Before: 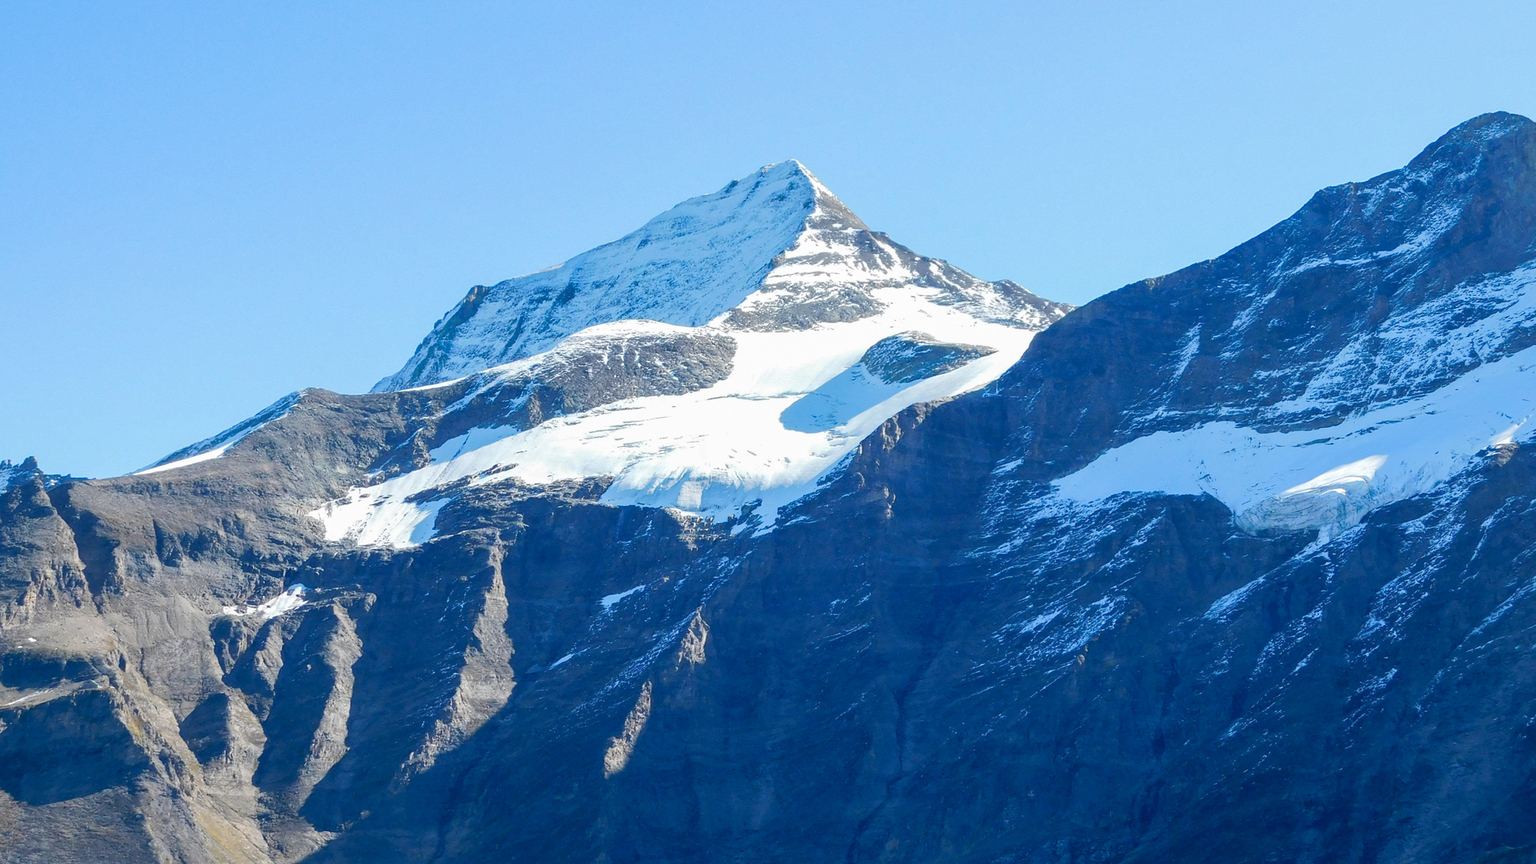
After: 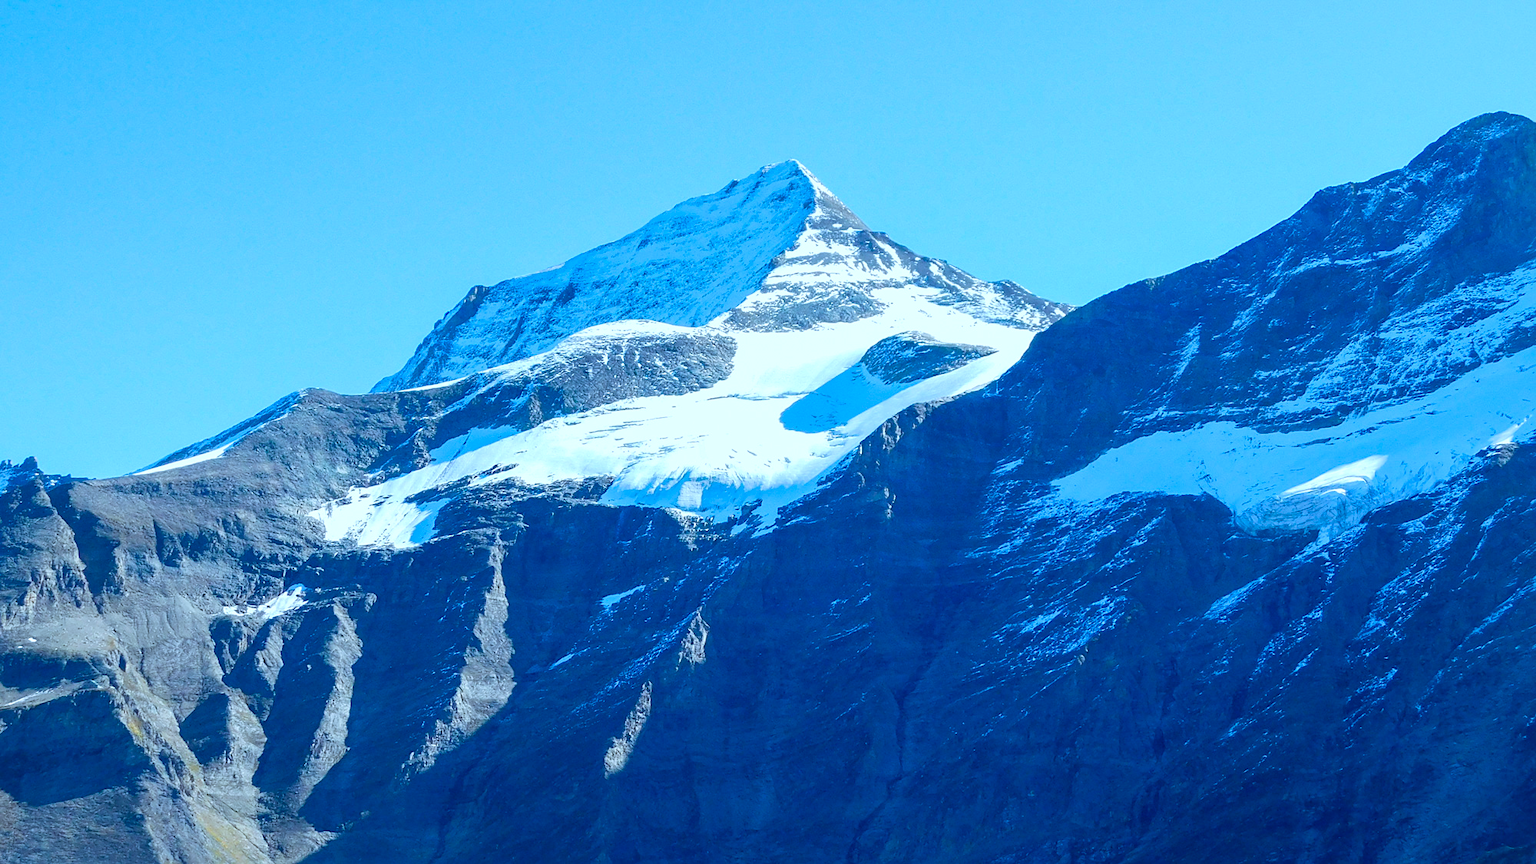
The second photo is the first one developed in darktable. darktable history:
levels: levels [0, 0.492, 0.984]
exposure: compensate highlight preservation false
color calibration: output colorfulness [0, 0.315, 0, 0], x 0.383, y 0.371, temperature 3895.15 K
velvia: on, module defaults
sharpen: amount 0.202
